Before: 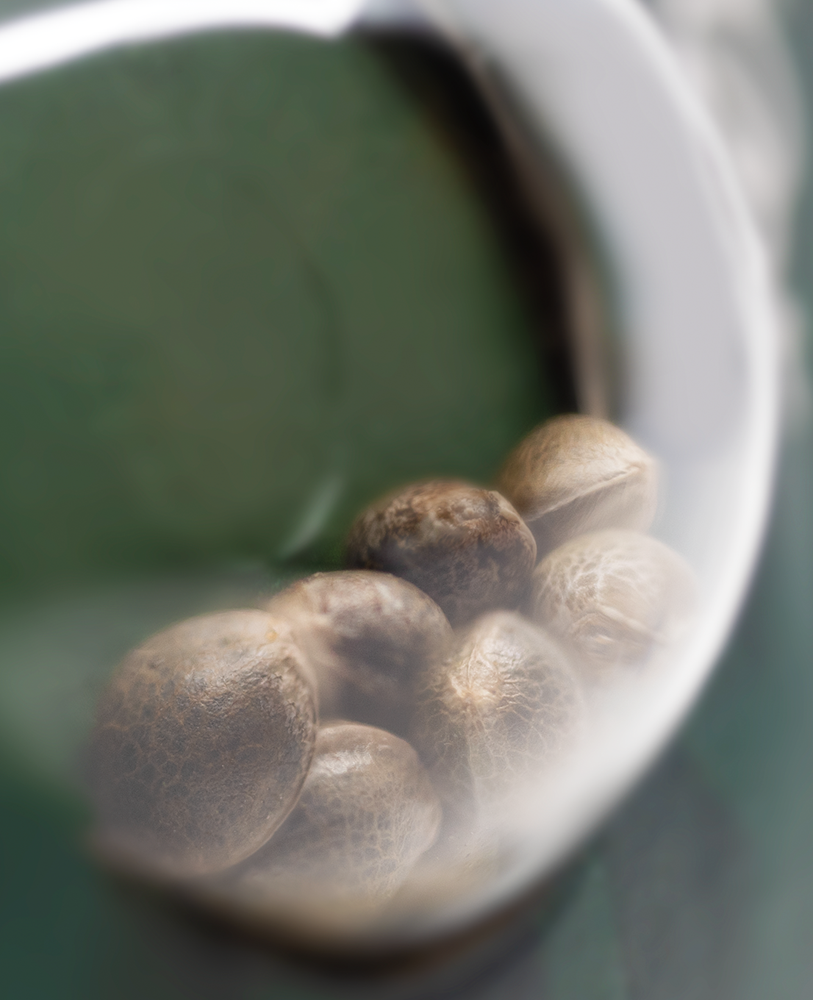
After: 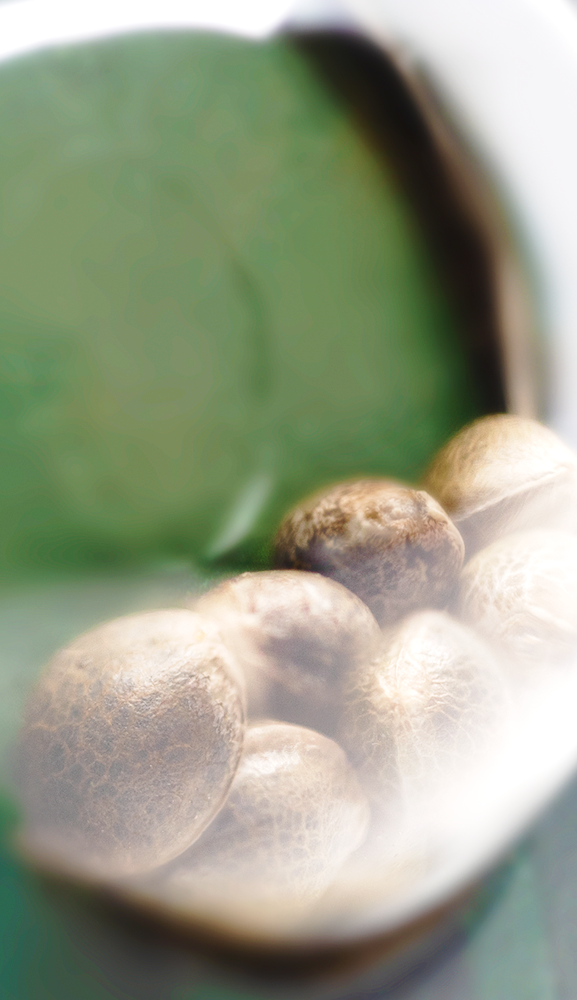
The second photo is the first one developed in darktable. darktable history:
base curve: curves: ch0 [(0, 0.007) (0.028, 0.063) (0.121, 0.311) (0.46, 0.743) (0.859, 0.957) (1, 1)], preserve colors none
exposure: black level correction 0.001, exposure 0.499 EV, compensate highlight preservation false
crop and rotate: left 8.931%, right 20.071%
contrast brightness saturation: contrast 0.066, brightness -0.134, saturation 0.063
velvia: on, module defaults
